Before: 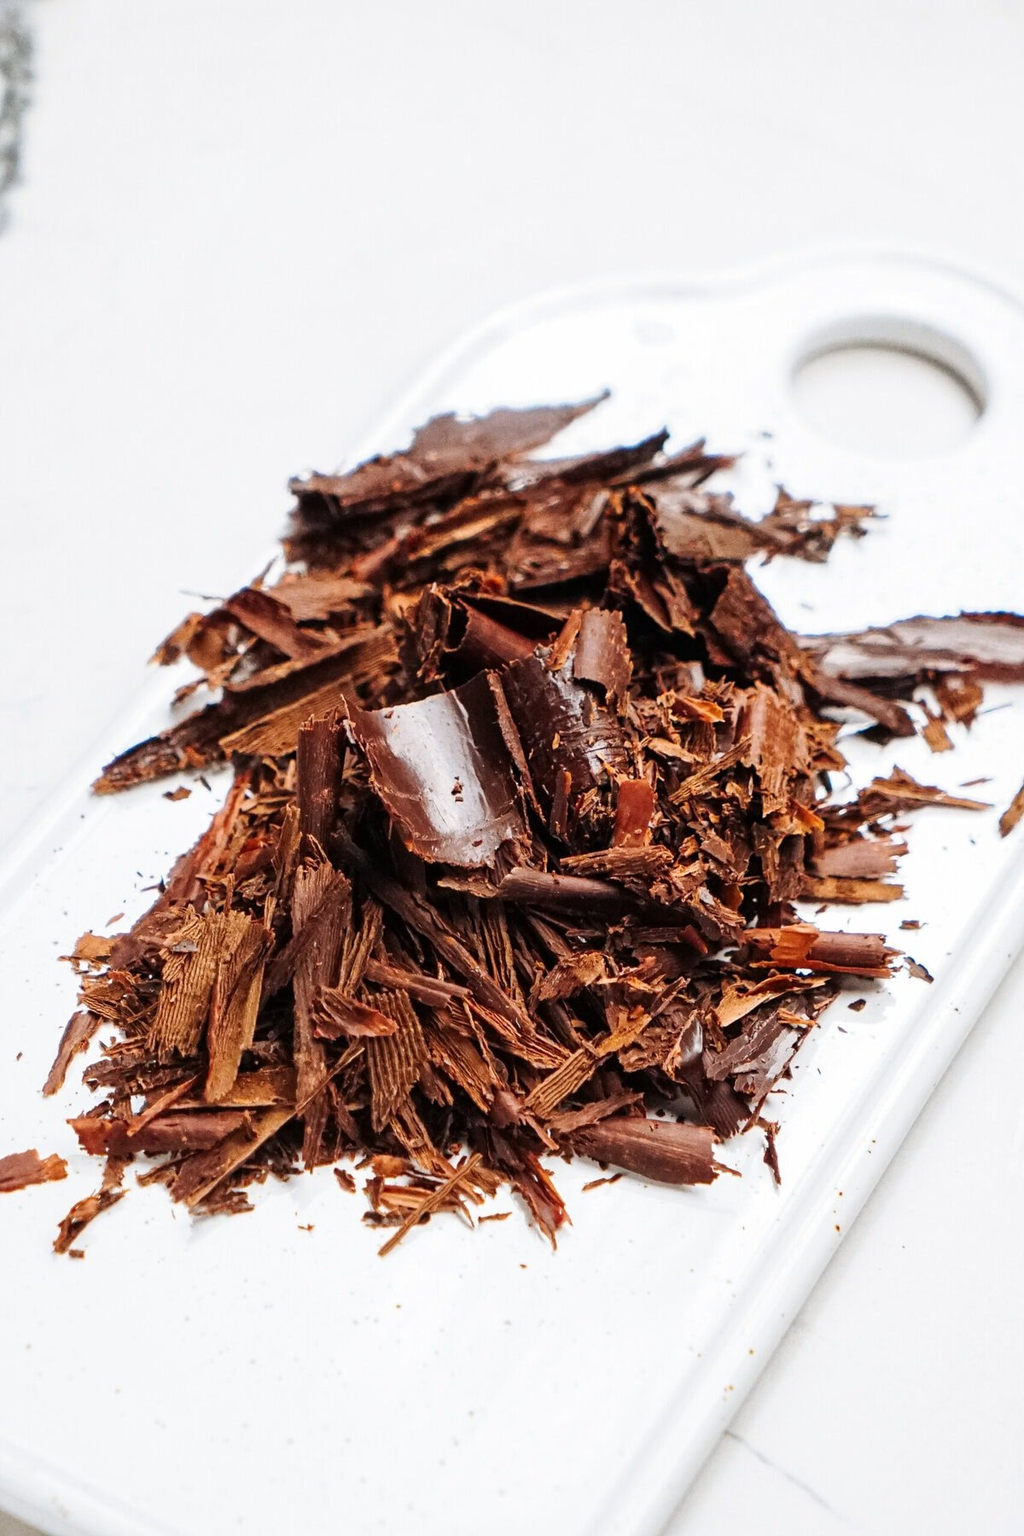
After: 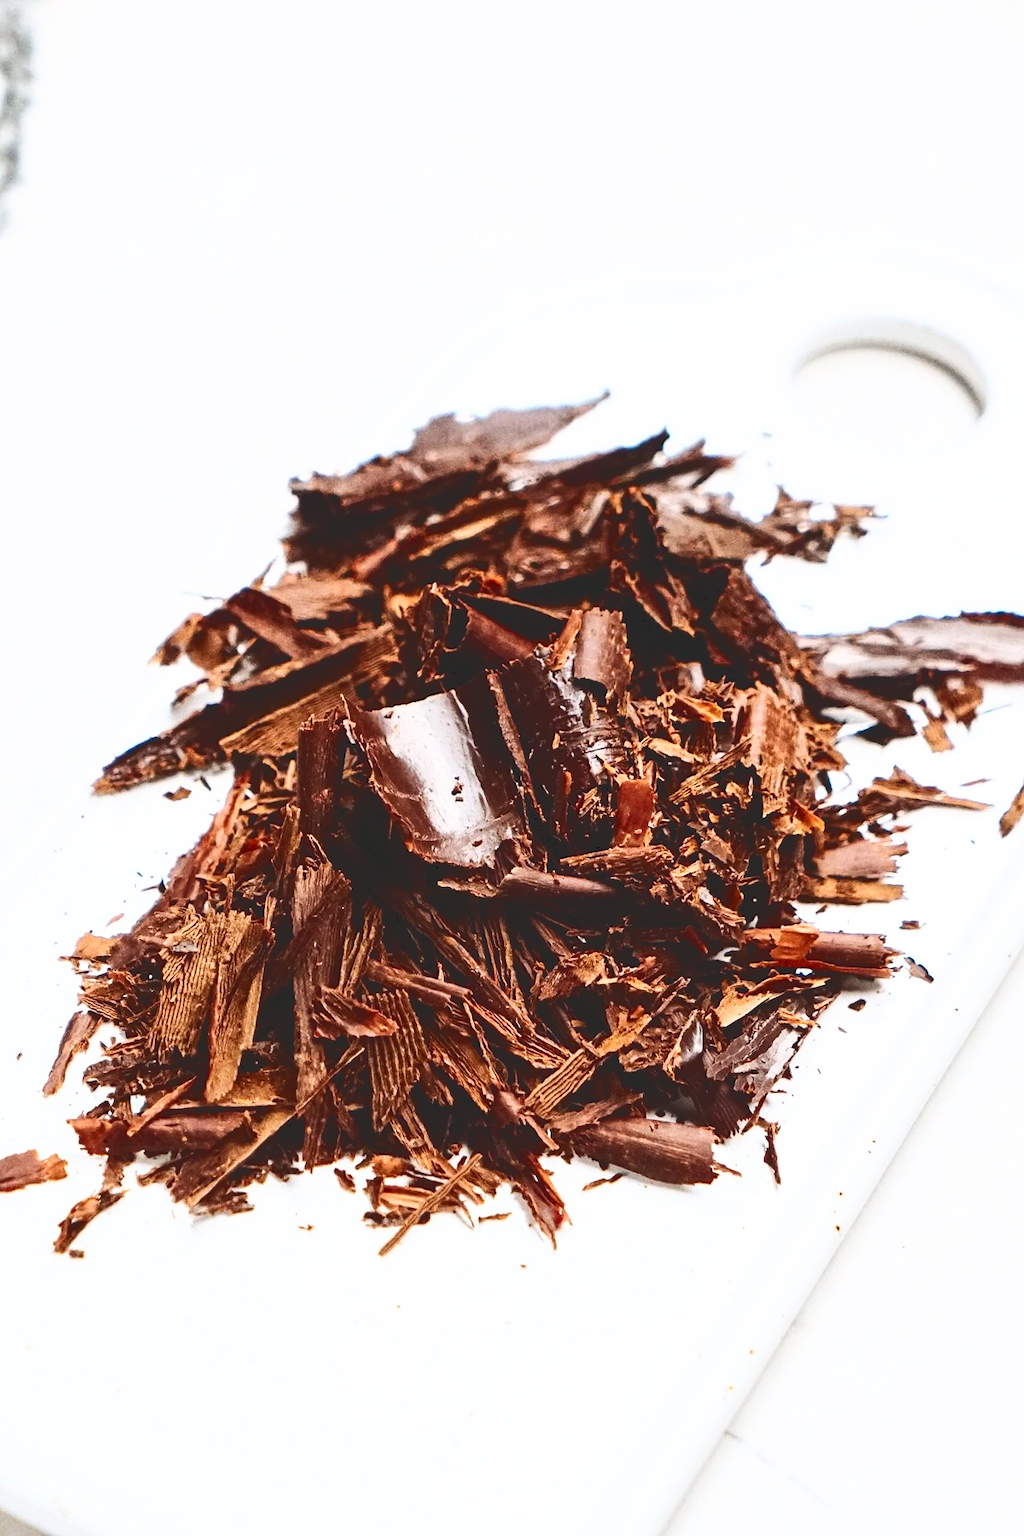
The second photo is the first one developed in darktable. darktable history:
tone curve: curves: ch0 [(0, 0) (0.003, 0.156) (0.011, 0.156) (0.025, 0.161) (0.044, 0.161) (0.069, 0.161) (0.1, 0.166) (0.136, 0.168) (0.177, 0.179) (0.224, 0.202) (0.277, 0.241) (0.335, 0.296) (0.399, 0.378) (0.468, 0.484) (0.543, 0.604) (0.623, 0.728) (0.709, 0.822) (0.801, 0.918) (0.898, 0.98) (1, 1)], color space Lab, independent channels, preserve colors none
